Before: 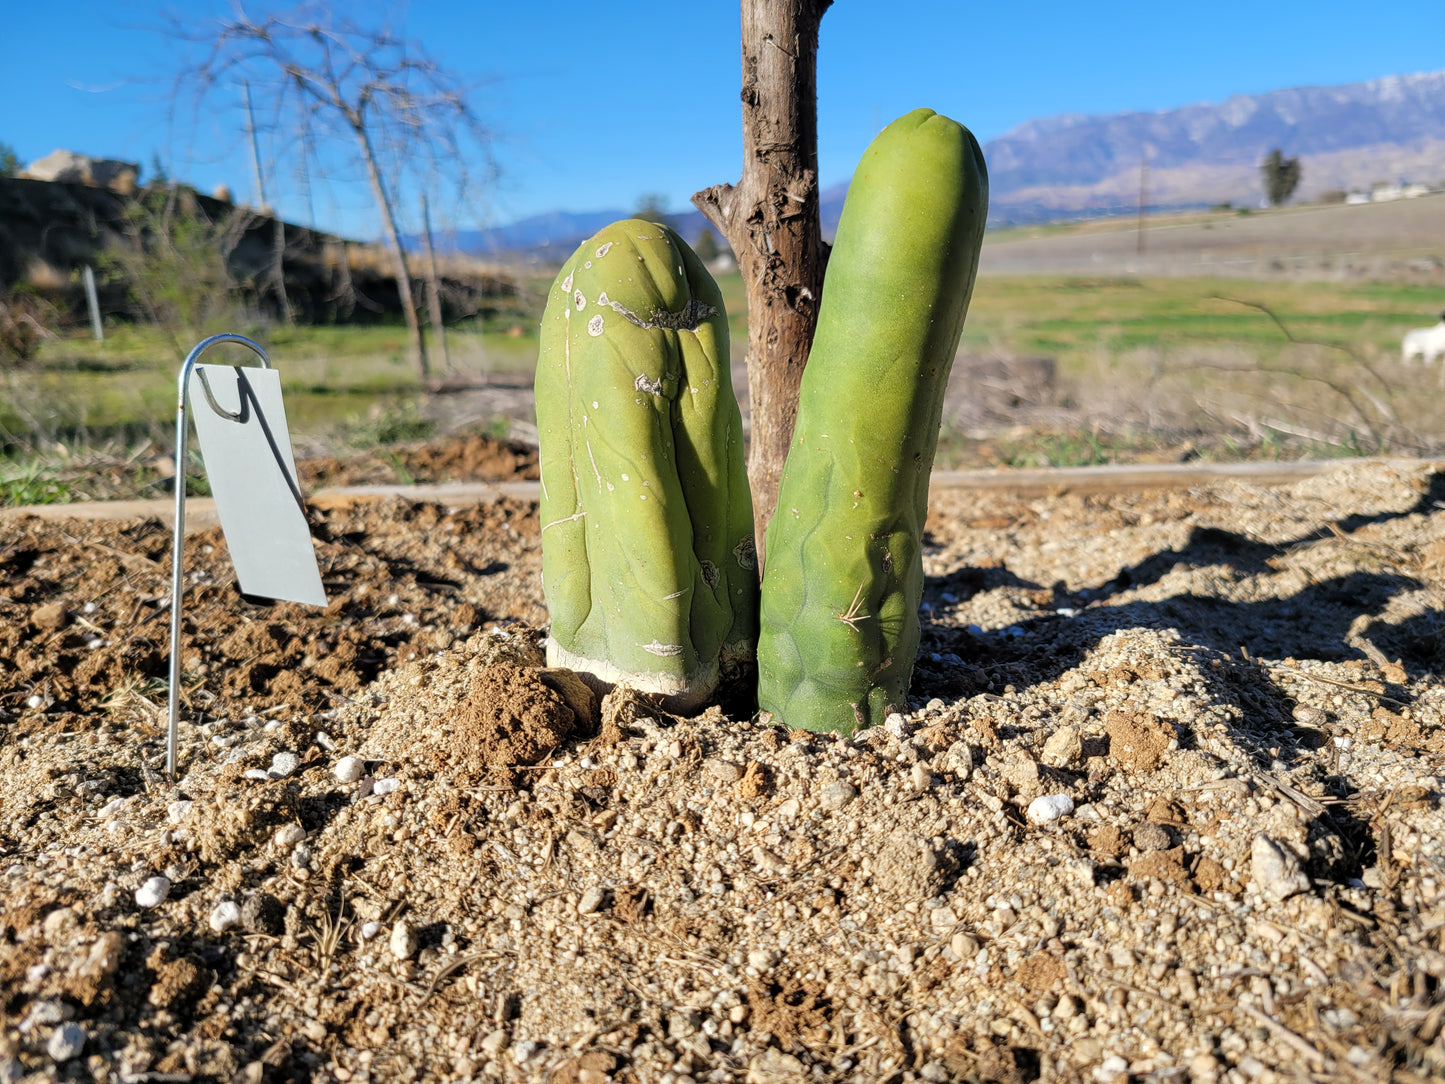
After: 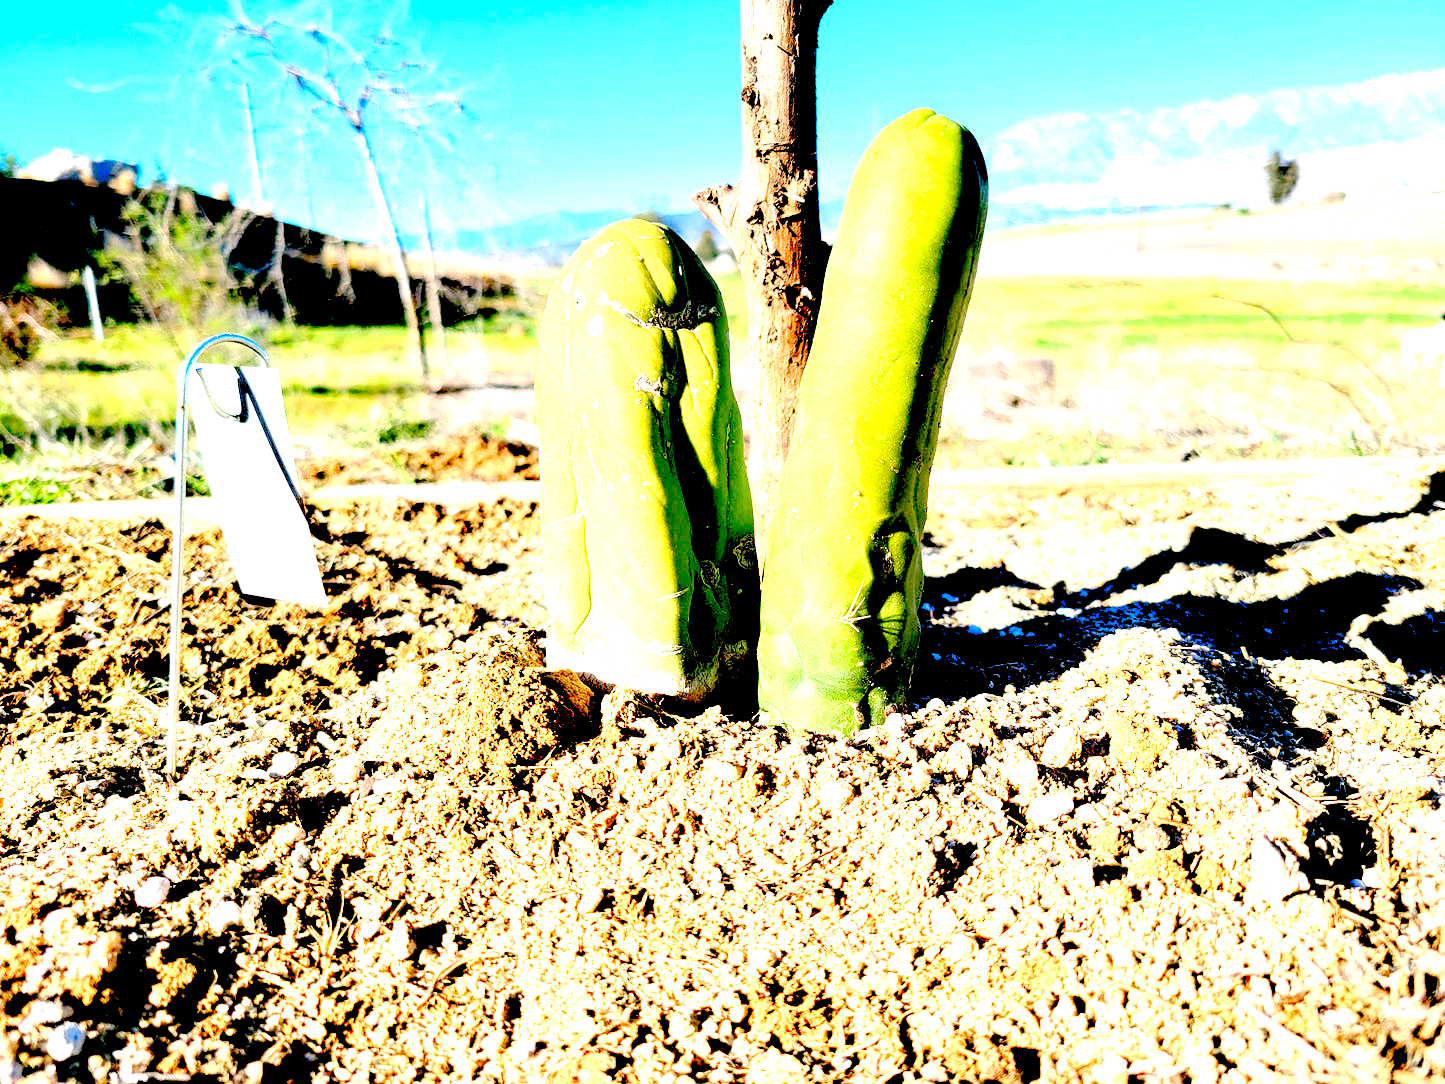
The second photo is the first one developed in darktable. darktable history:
exposure: black level correction 0.035, exposure 0.903 EV, compensate highlight preservation false
levels: levels [0.008, 0.318, 0.836]
tone equalizer: -8 EV -0.76 EV, -7 EV -0.726 EV, -6 EV -0.625 EV, -5 EV -0.424 EV, -3 EV 0.4 EV, -2 EV 0.6 EV, -1 EV 0.696 EV, +0 EV 0.734 EV, edges refinement/feathering 500, mask exposure compensation -1.57 EV, preserve details no
